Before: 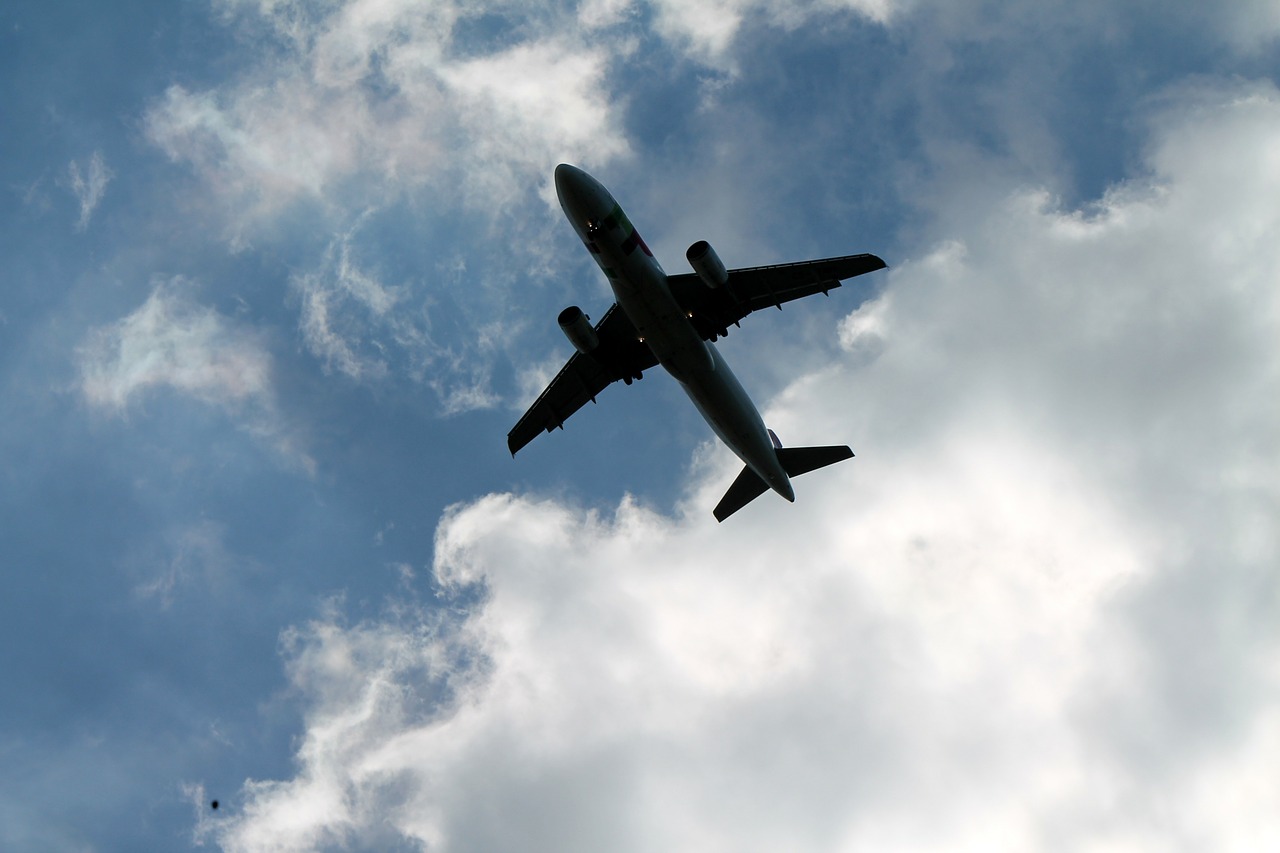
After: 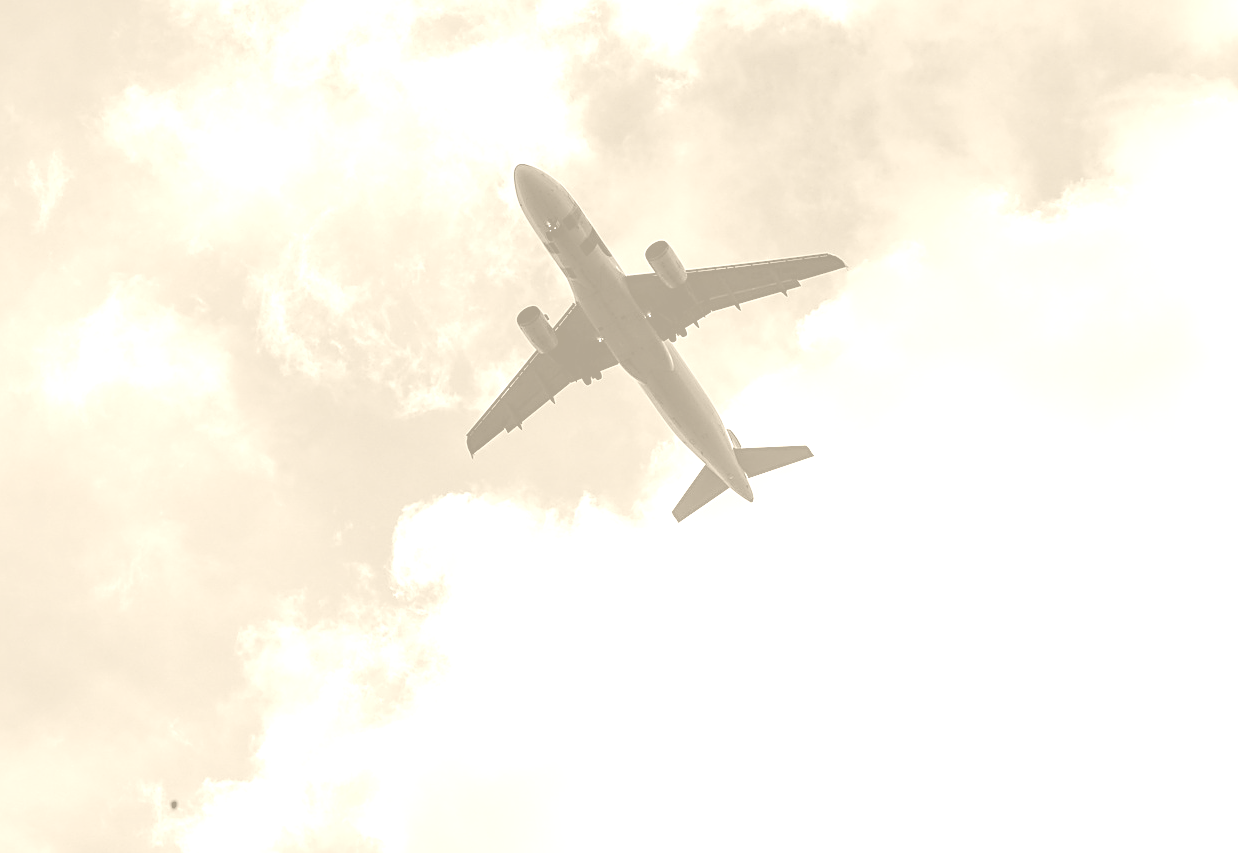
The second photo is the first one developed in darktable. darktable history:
white balance: red 0.984, blue 1.059
color balance rgb: perceptual saturation grading › global saturation 20%, perceptual saturation grading › highlights 2.68%, perceptual saturation grading › shadows 50%
colorize: hue 36°, saturation 71%, lightness 80.79%
sharpen: radius 1.967
local contrast: on, module defaults
contrast brightness saturation: brightness 0.09, saturation 0.19
crop and rotate: left 3.238%
tone equalizer: -7 EV 0.13 EV, smoothing diameter 25%, edges refinement/feathering 10, preserve details guided filter
